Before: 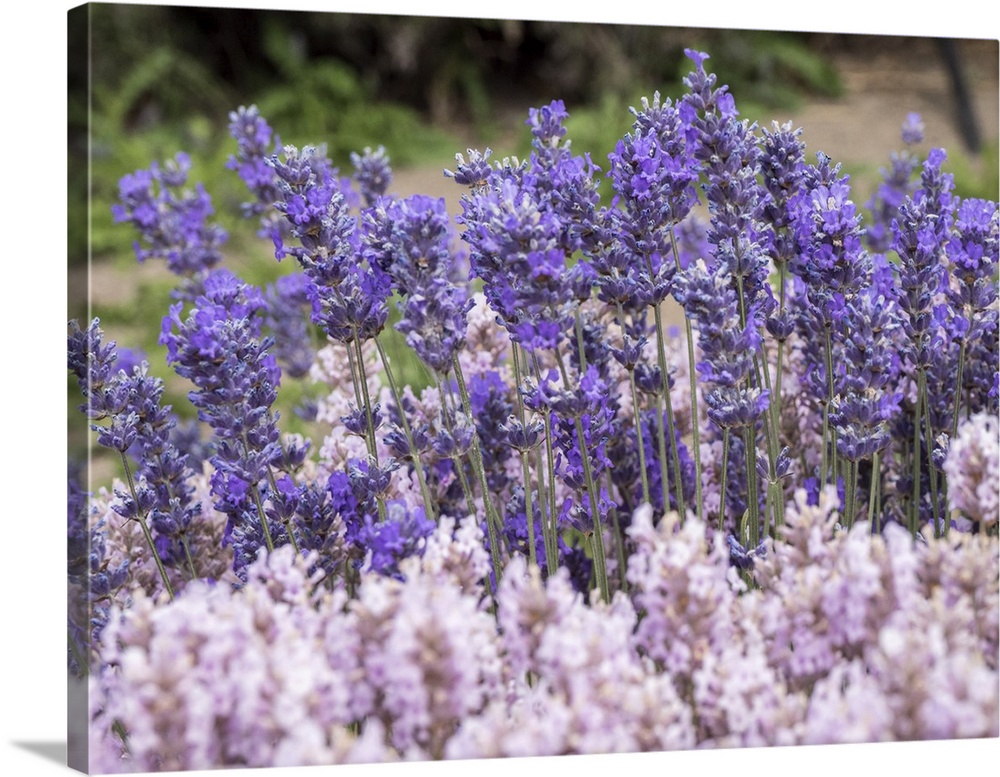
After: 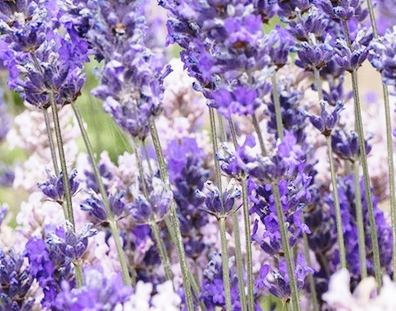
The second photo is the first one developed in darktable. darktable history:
base curve: curves: ch0 [(0, 0) (0.028, 0.03) (0.121, 0.232) (0.46, 0.748) (0.859, 0.968) (1, 1)], preserve colors none
crop: left 30.356%, top 30.233%, right 30.025%, bottom 29.723%
